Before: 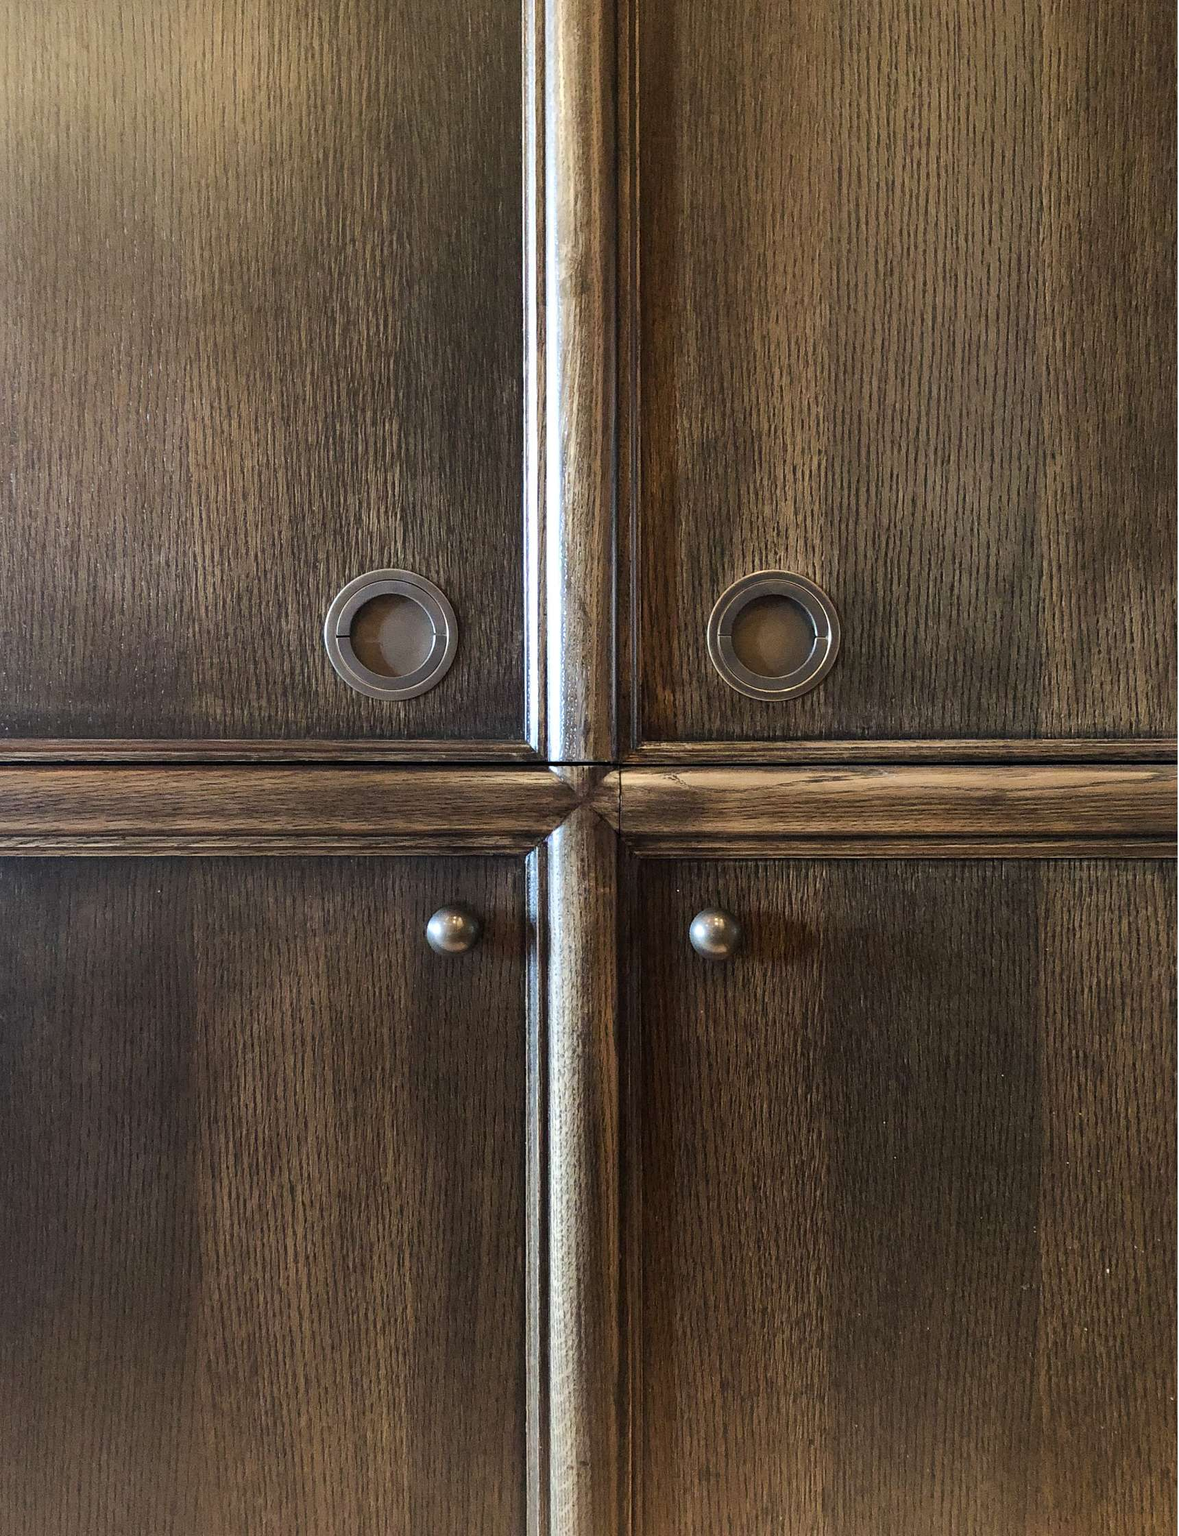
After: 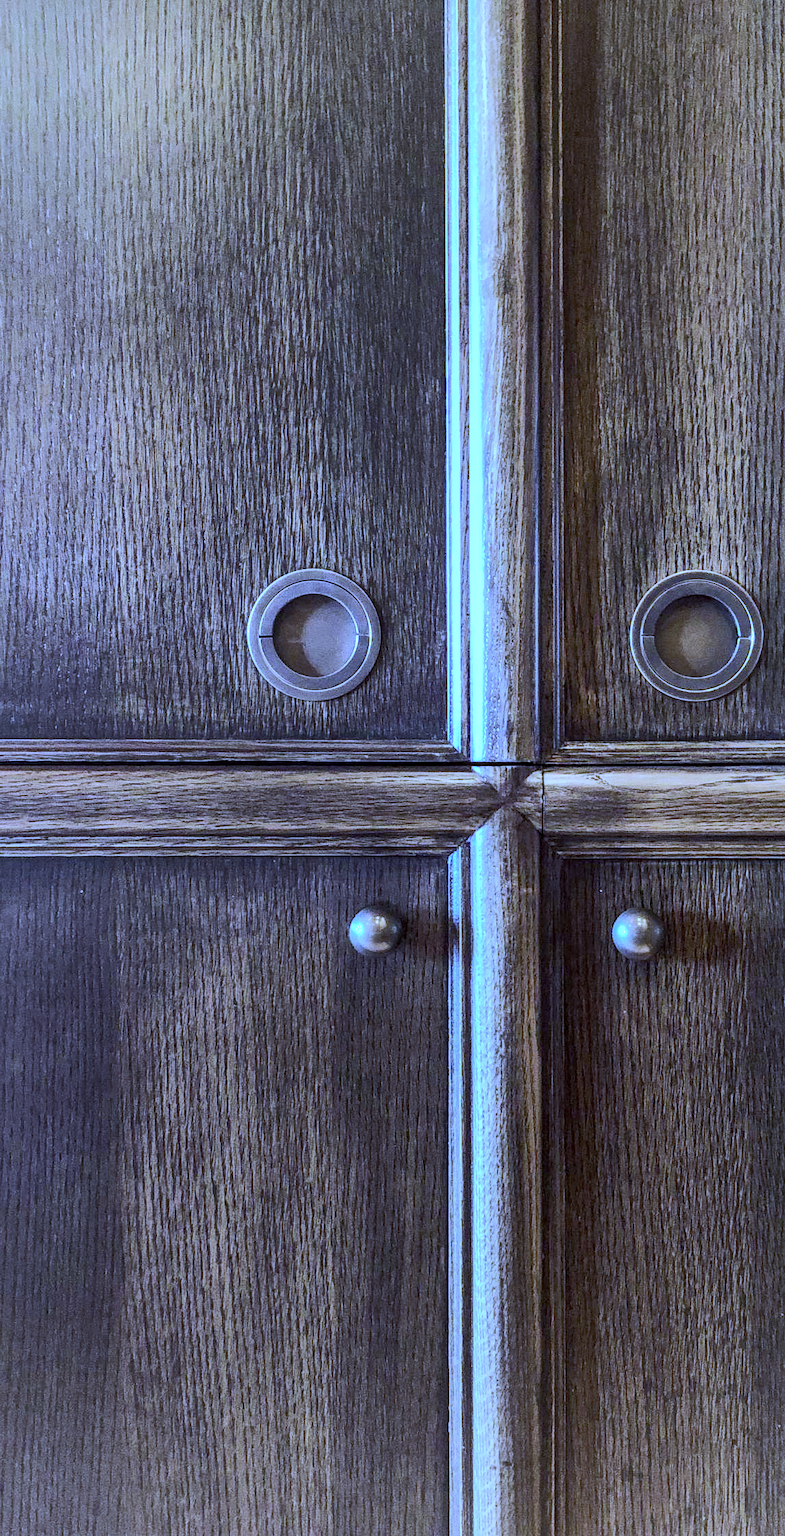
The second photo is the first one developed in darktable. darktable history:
color correction: highlights a* -0.95, highlights b* 4.5, shadows a* 3.55
rgb curve: curves: ch0 [(0, 0) (0.284, 0.292) (0.505, 0.644) (1, 1)], compensate middle gray true
shadows and highlights: on, module defaults
white balance: red 0.766, blue 1.537
crop and rotate: left 6.617%, right 26.717%
local contrast: detail 130%
tone equalizer: on, module defaults
